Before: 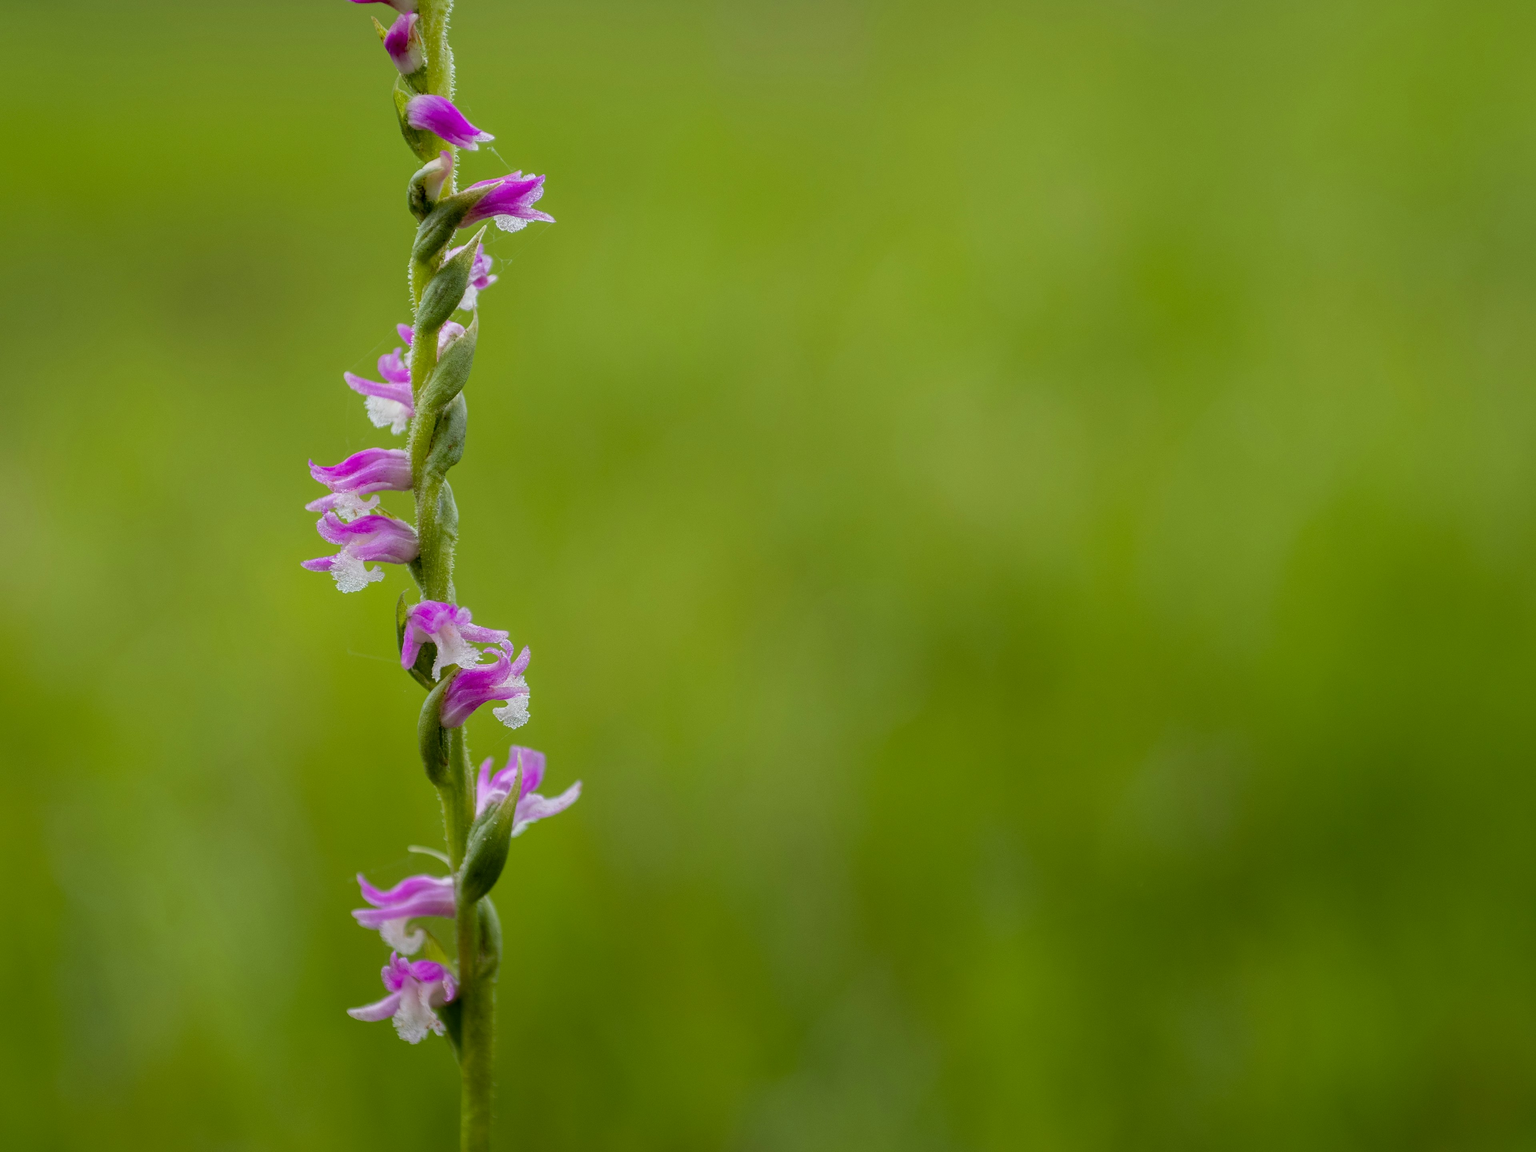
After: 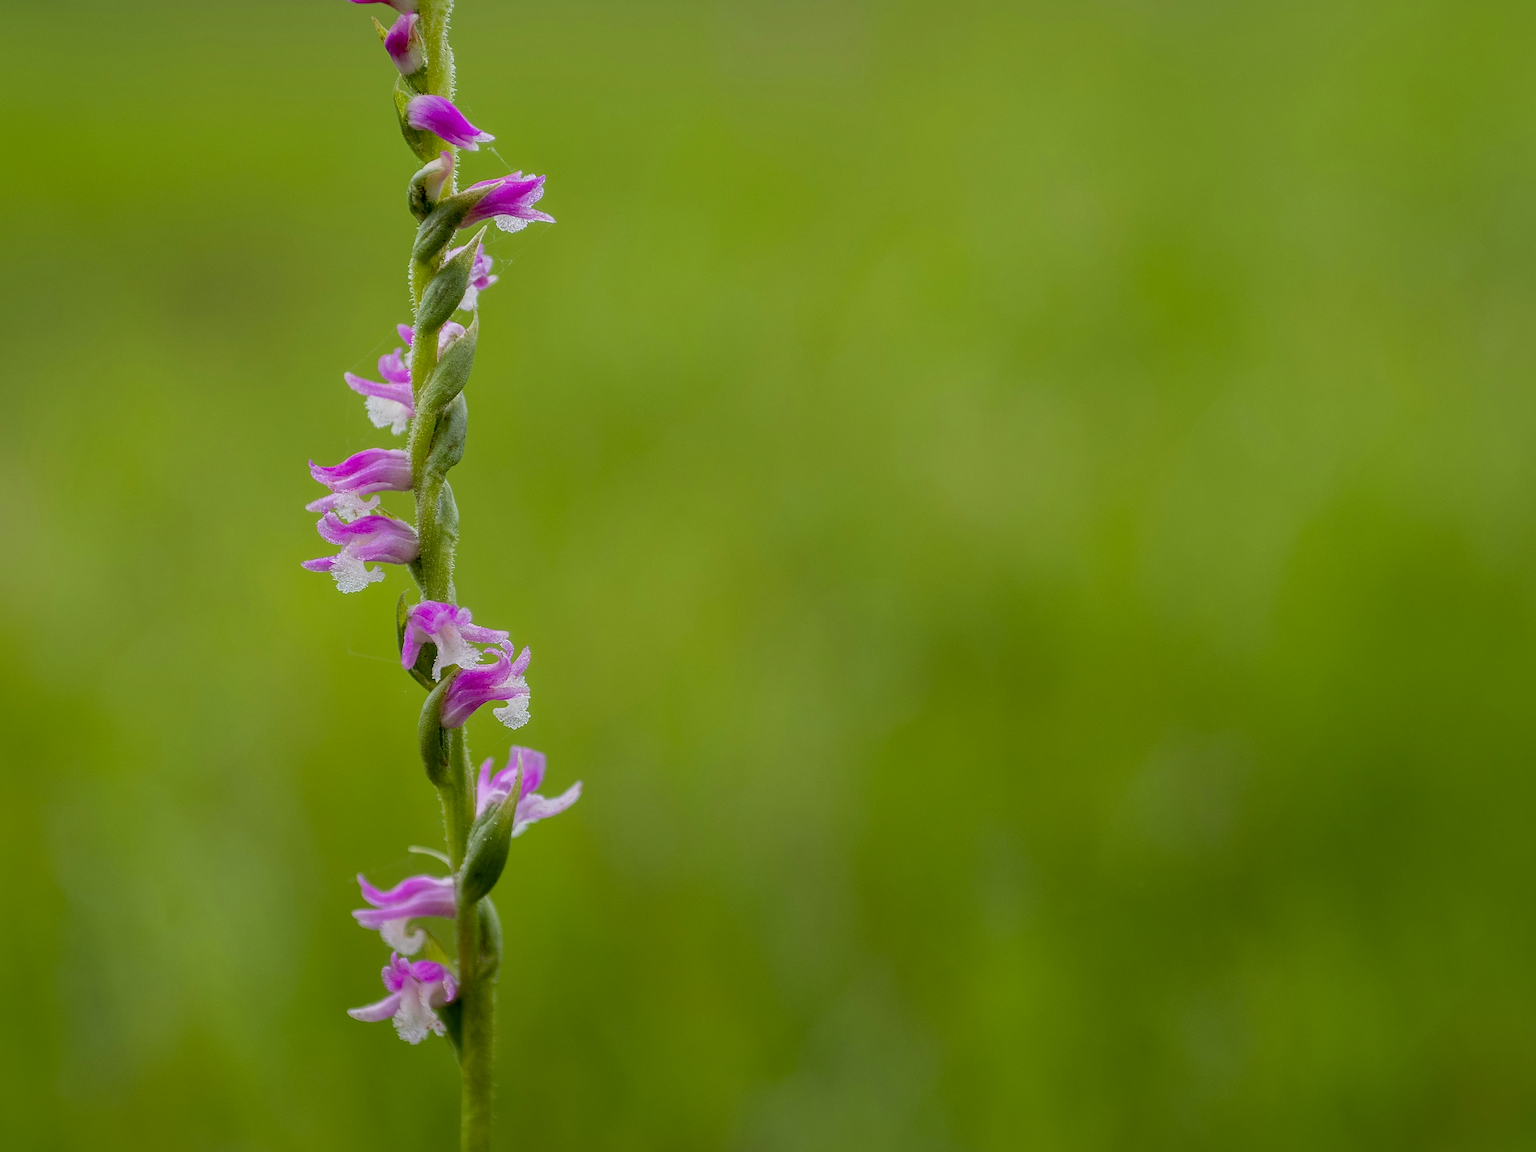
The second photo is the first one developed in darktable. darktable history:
shadows and highlights: on, module defaults
sharpen: on, module defaults
haze removal: strength -0.046, compatibility mode true, adaptive false
exposure: black level correction 0.002, compensate exposure bias true, compensate highlight preservation false
